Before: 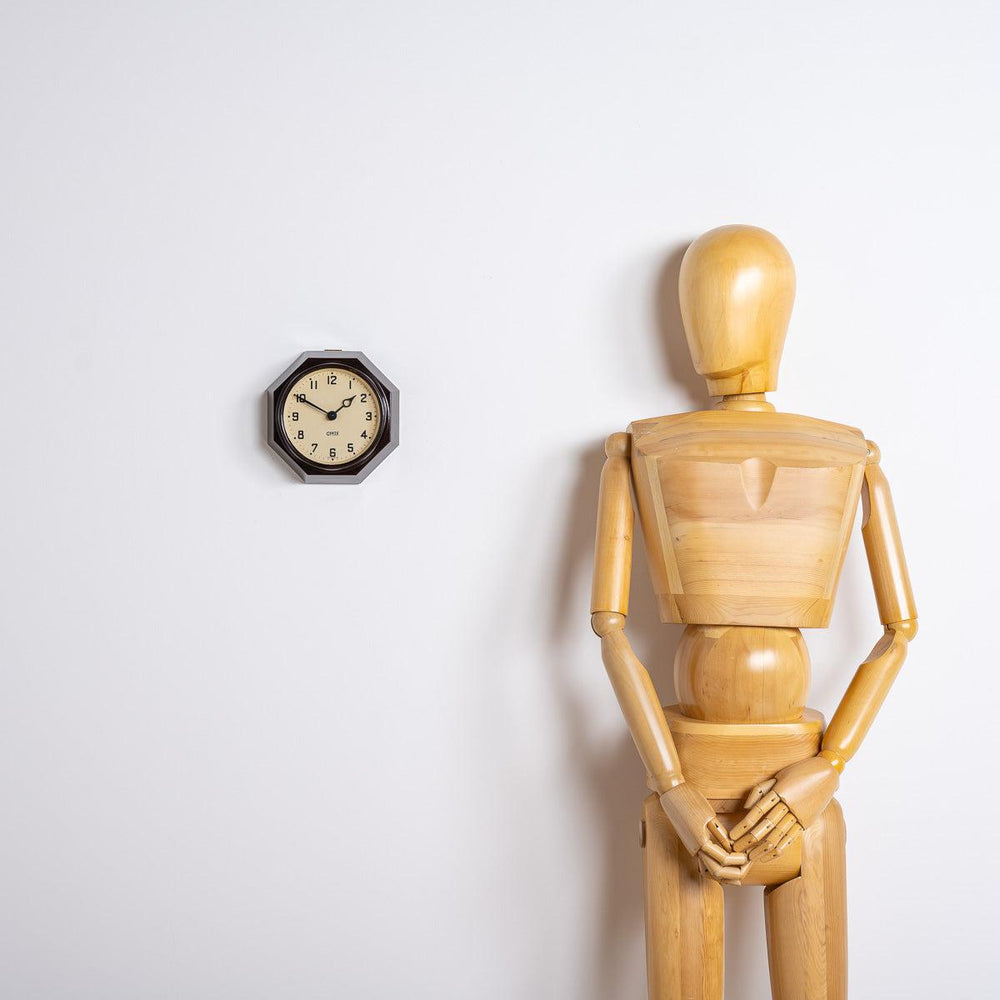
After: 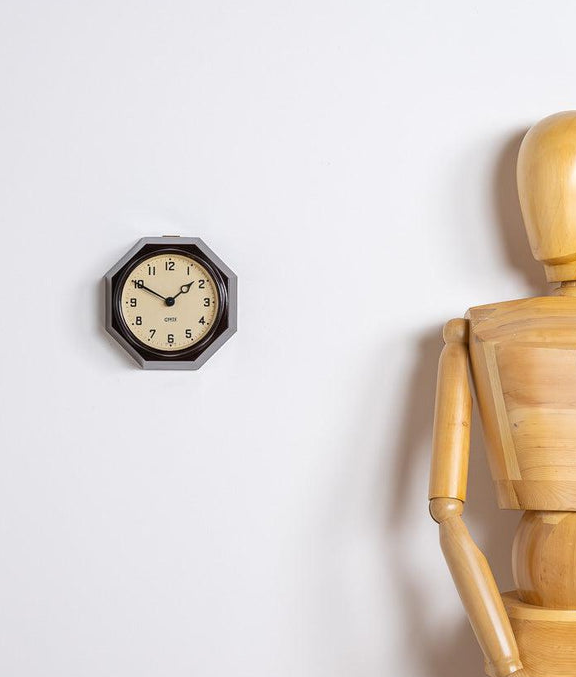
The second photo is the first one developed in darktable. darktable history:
crop: left 16.218%, top 11.469%, right 26.096%, bottom 20.733%
